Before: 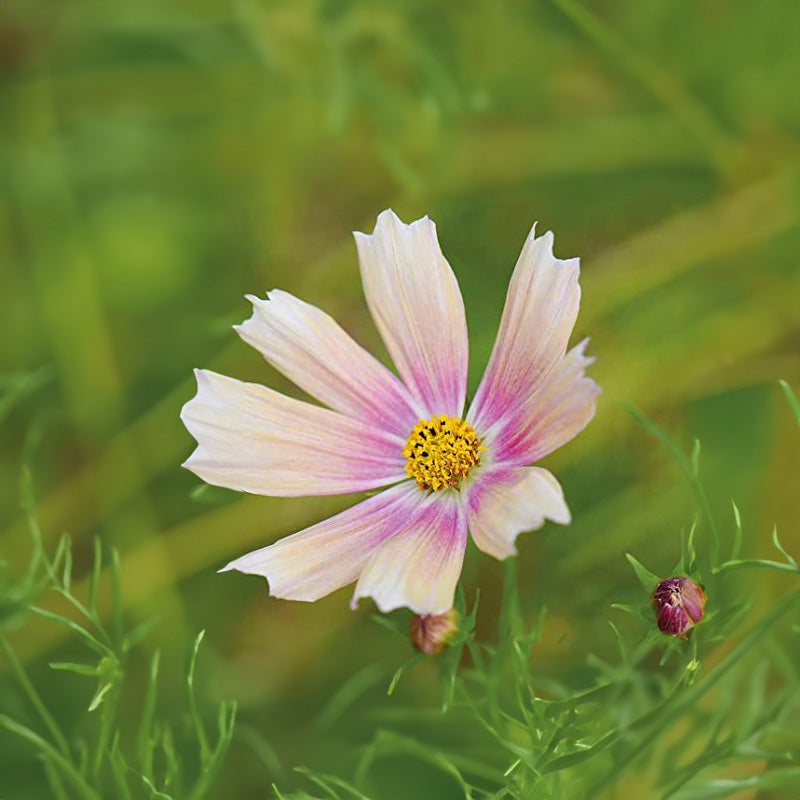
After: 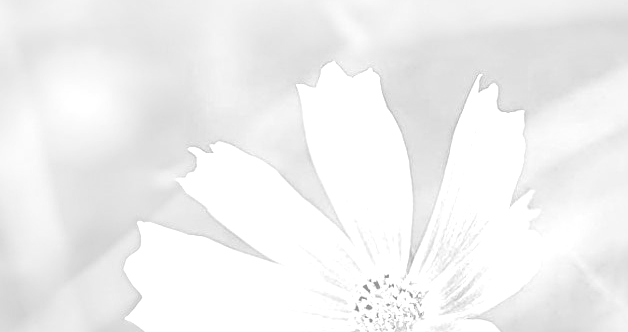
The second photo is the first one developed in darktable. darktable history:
crop: left 7.036%, top 18.398%, right 14.379%, bottom 40.043%
colorize: hue 36°, saturation 71%, lightness 80.79%
monochrome: a -4.13, b 5.16, size 1
sharpen: radius 4
local contrast: on, module defaults
